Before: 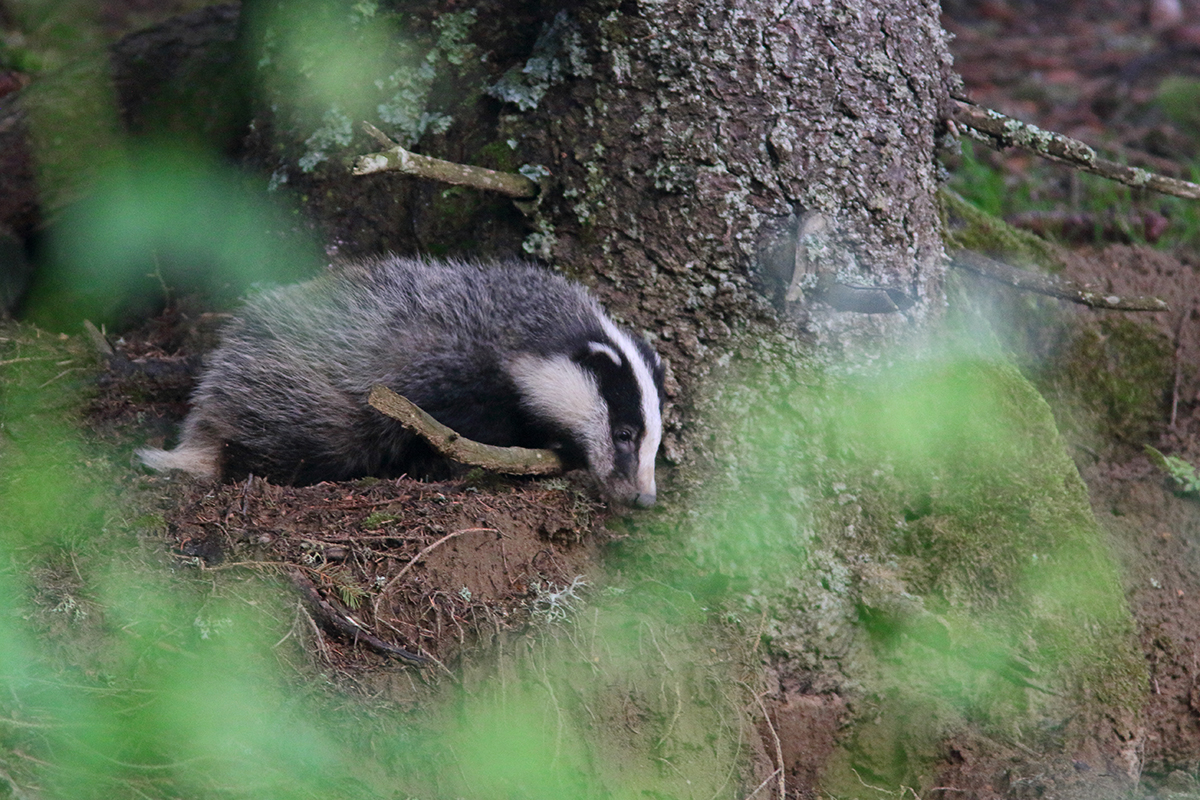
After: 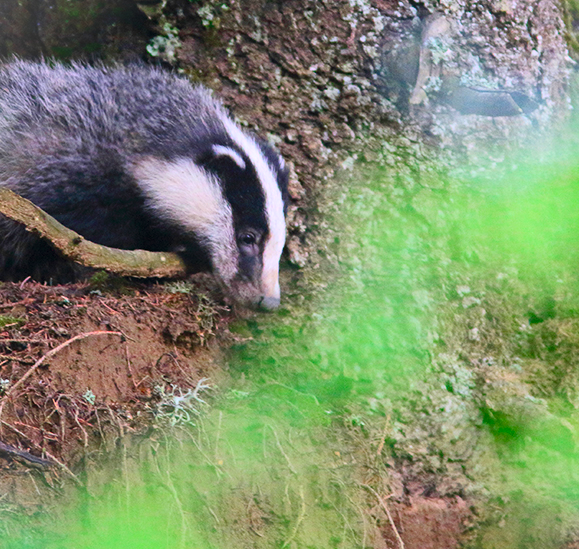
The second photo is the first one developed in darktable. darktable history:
vignetting: fall-off start 100%, brightness 0.05, saturation 0
contrast brightness saturation: contrast 0.2, brightness 0.2, saturation 0.8
crop: left 31.379%, top 24.658%, right 20.326%, bottom 6.628%
